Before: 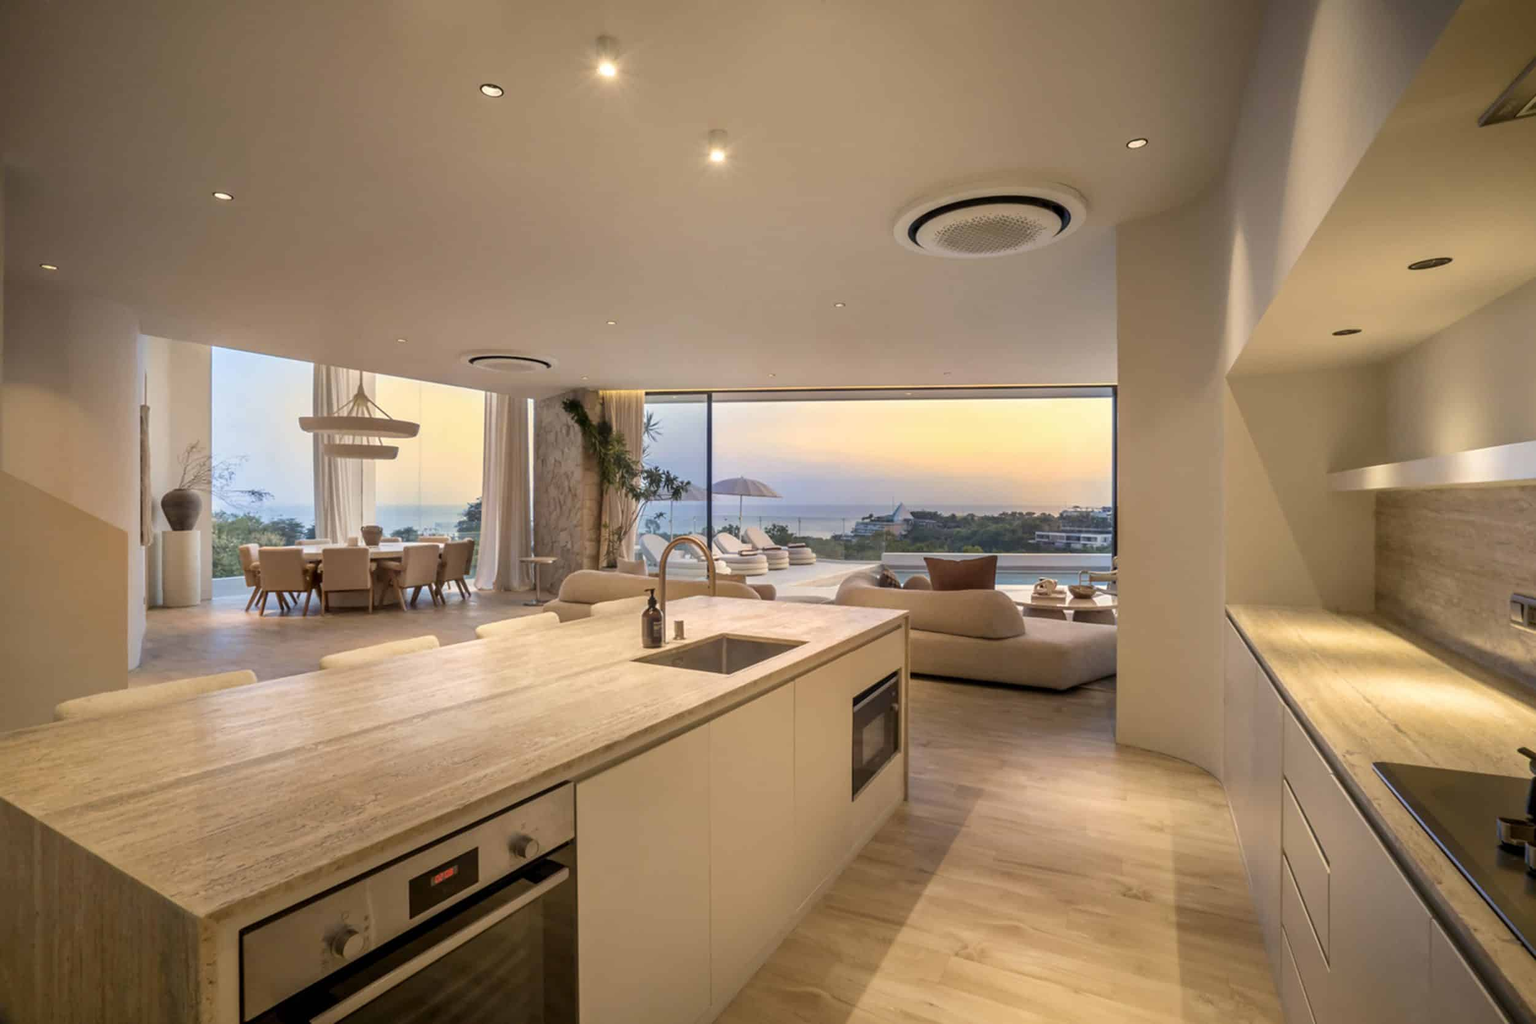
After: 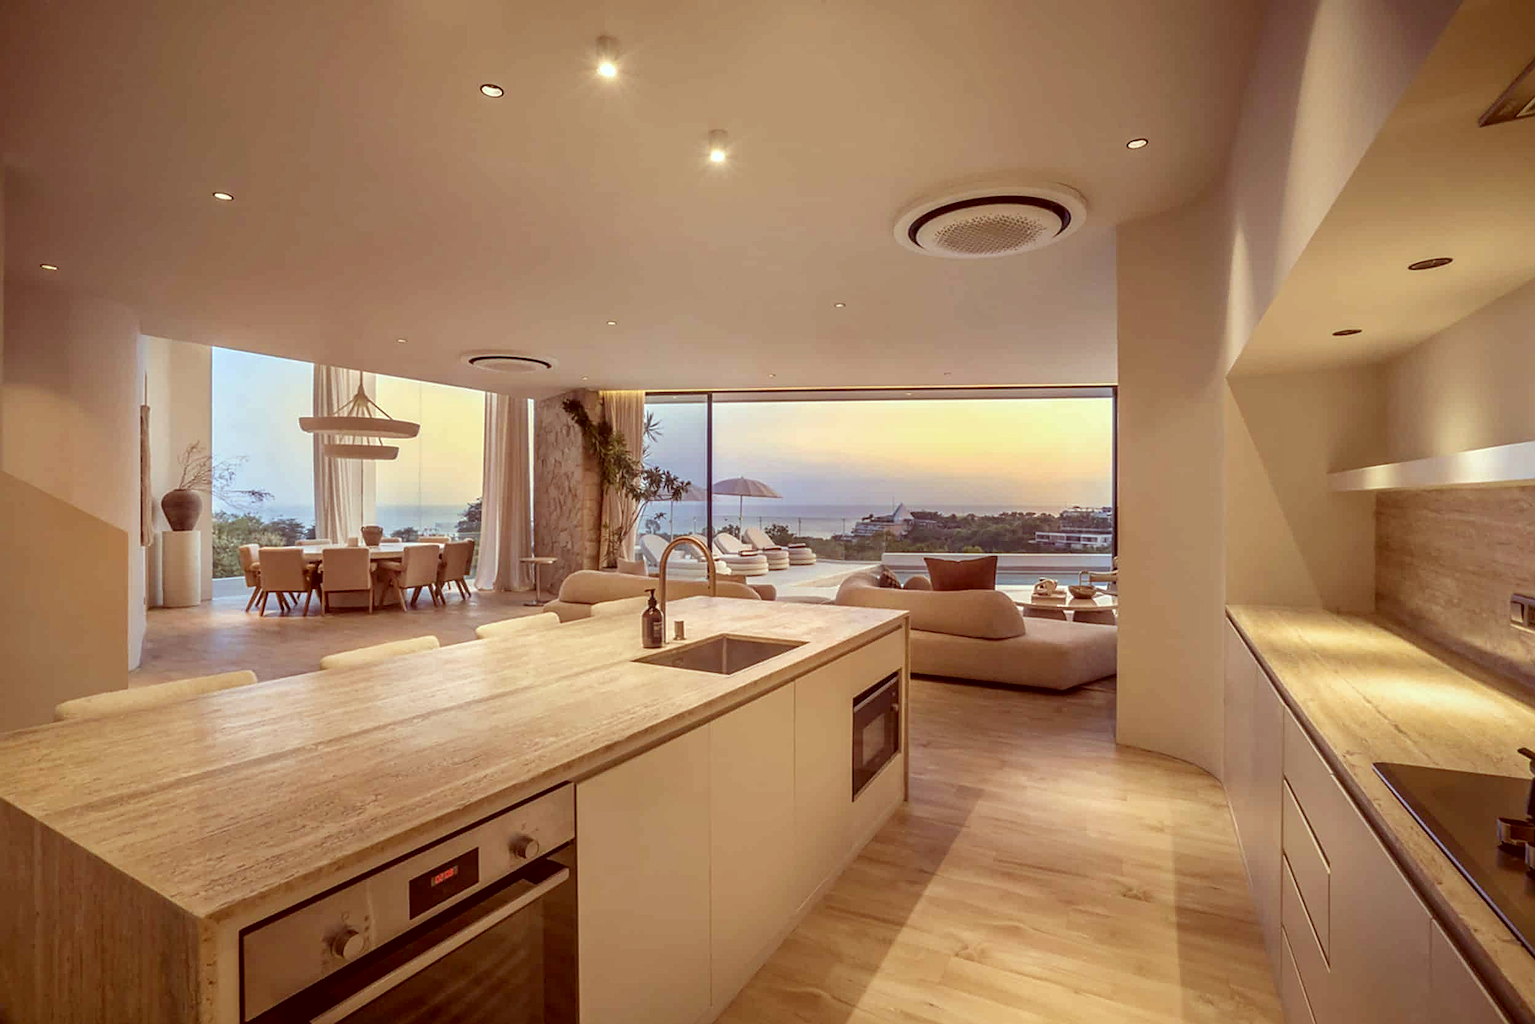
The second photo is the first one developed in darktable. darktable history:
color correction: highlights a* -7.01, highlights b* -0.17, shadows a* 20.63, shadows b* 11.89
sharpen: on, module defaults
local contrast: detail 114%
